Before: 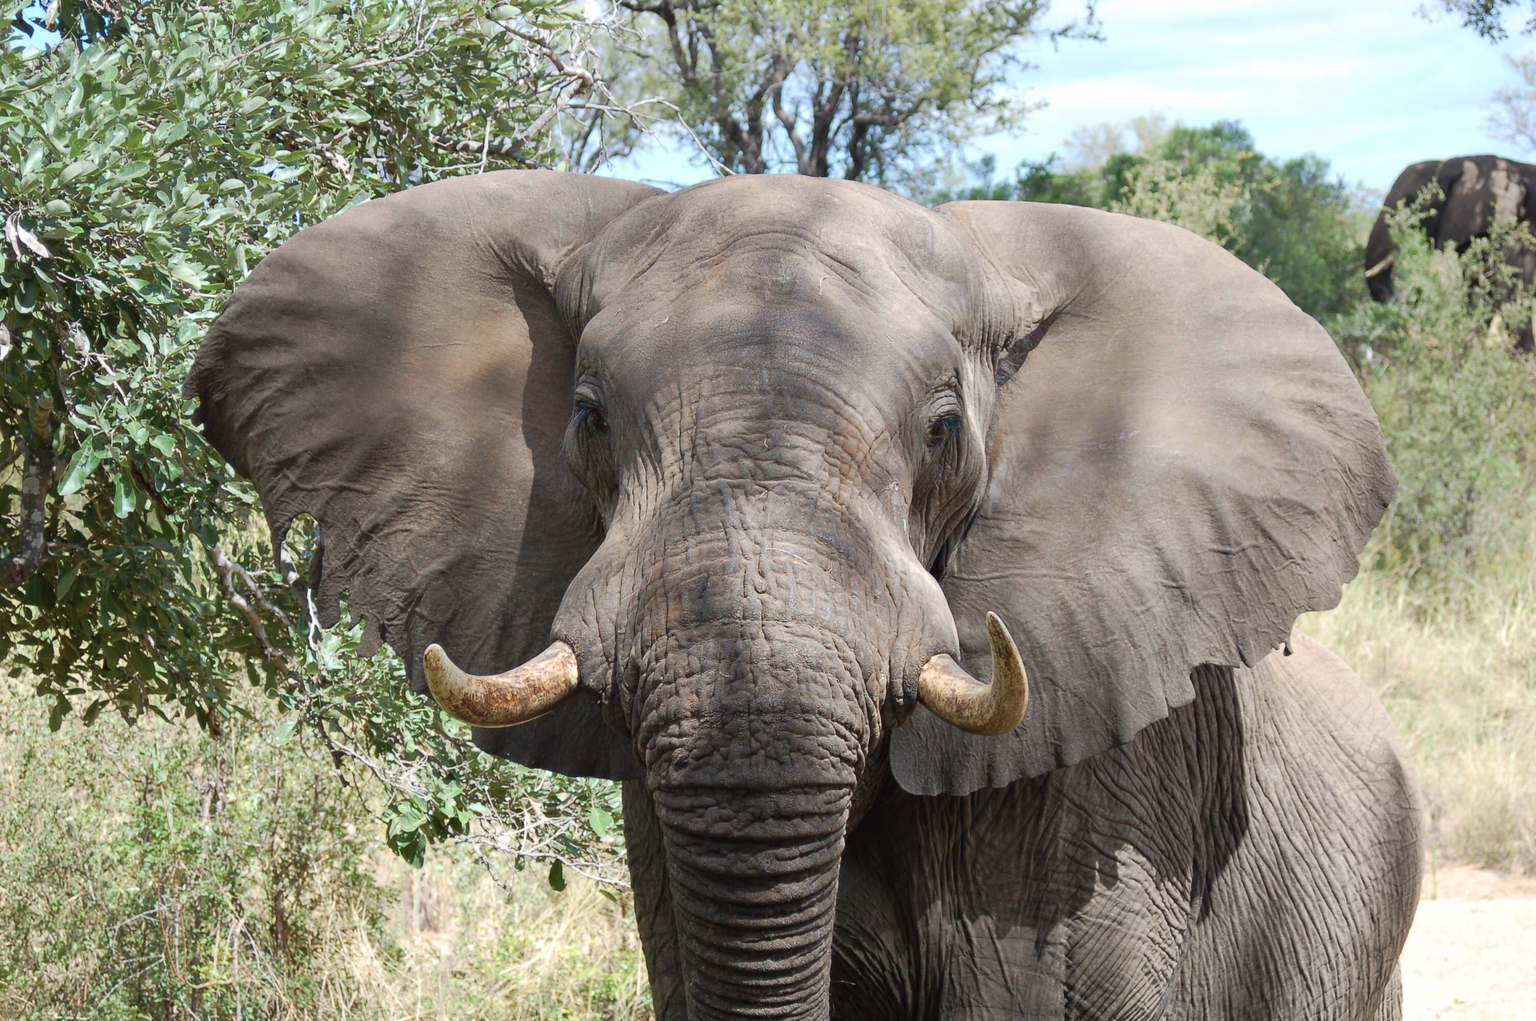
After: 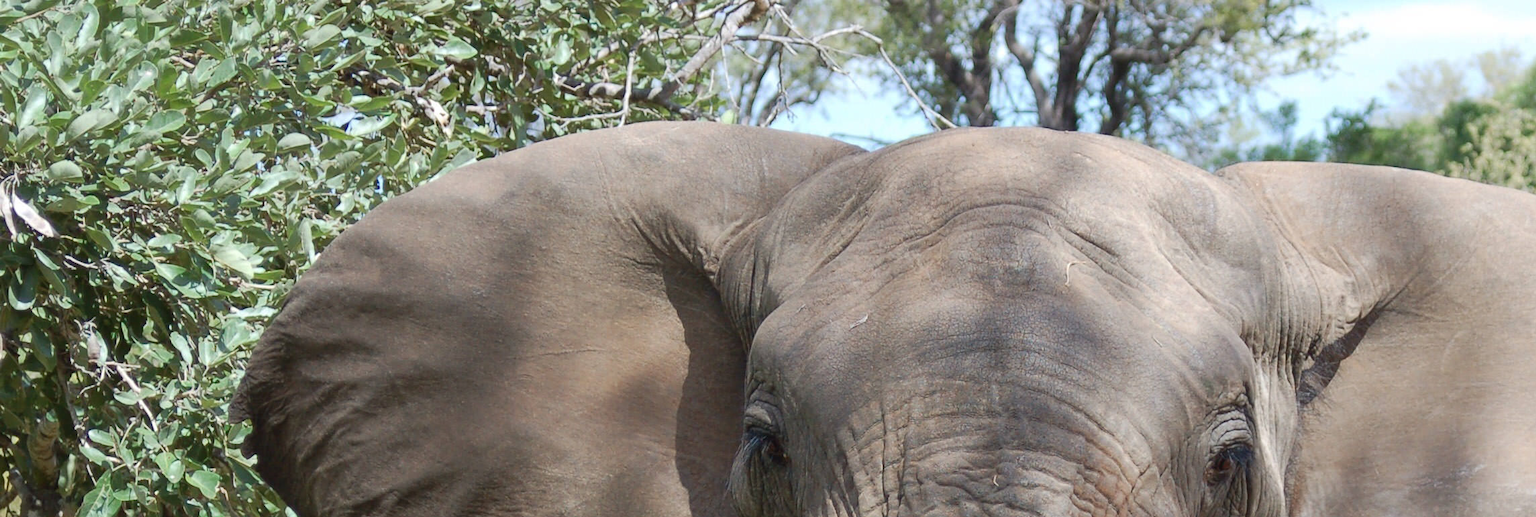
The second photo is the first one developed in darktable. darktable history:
crop: left 0.552%, top 7.649%, right 23.344%, bottom 53.705%
